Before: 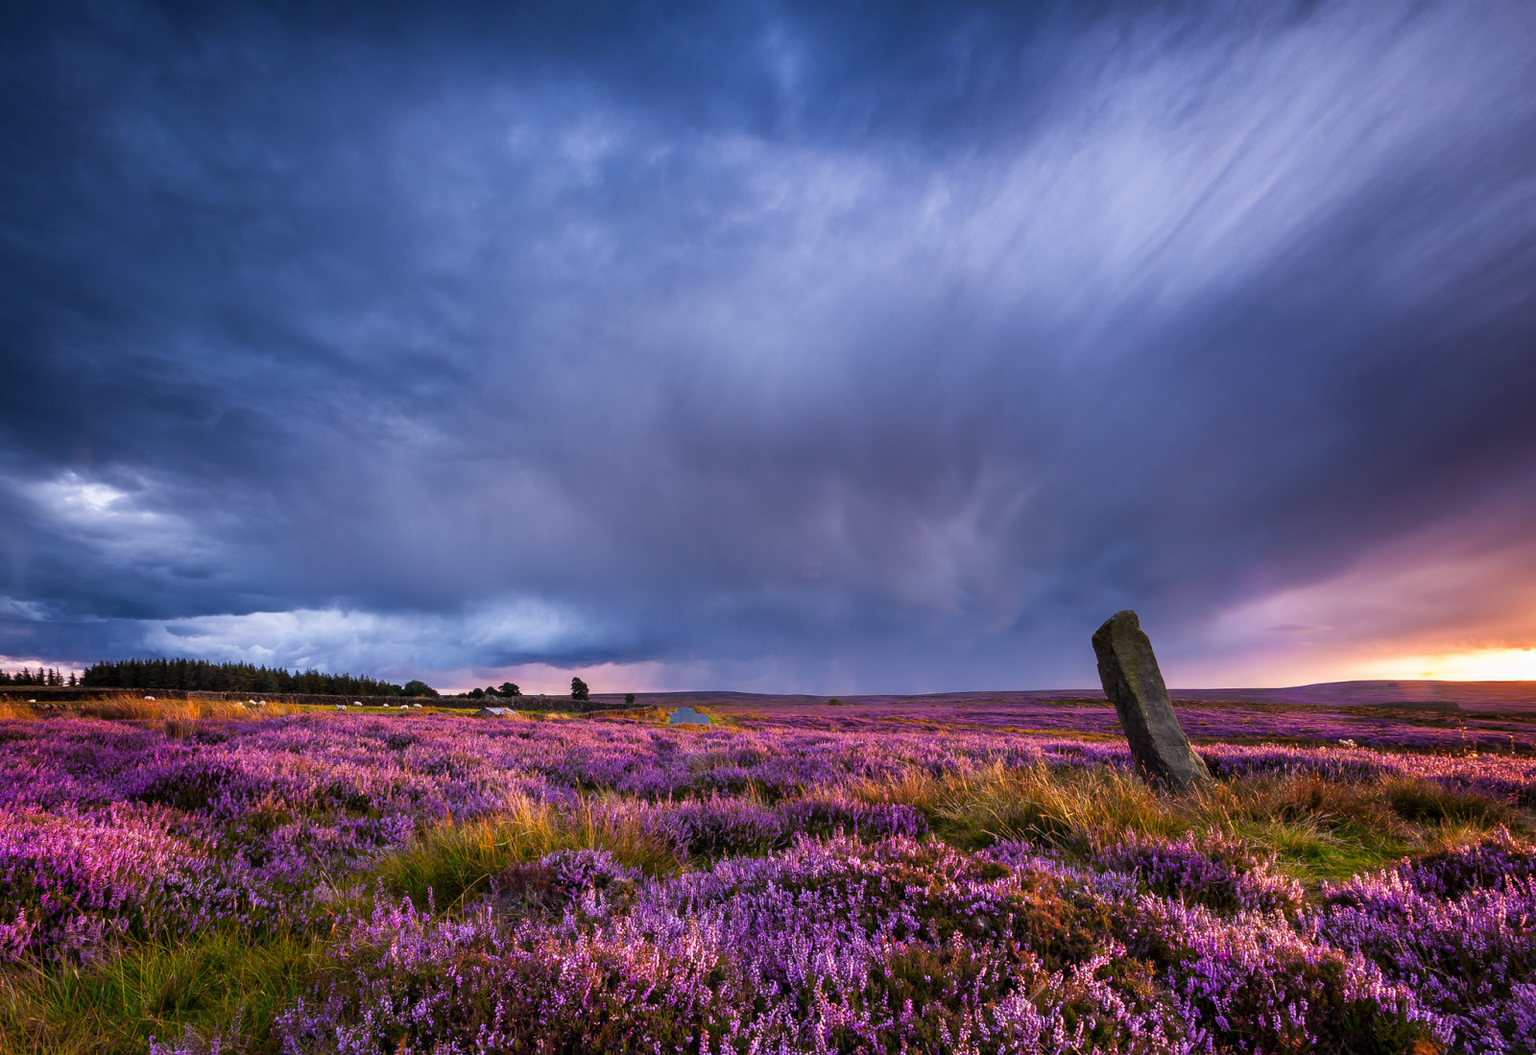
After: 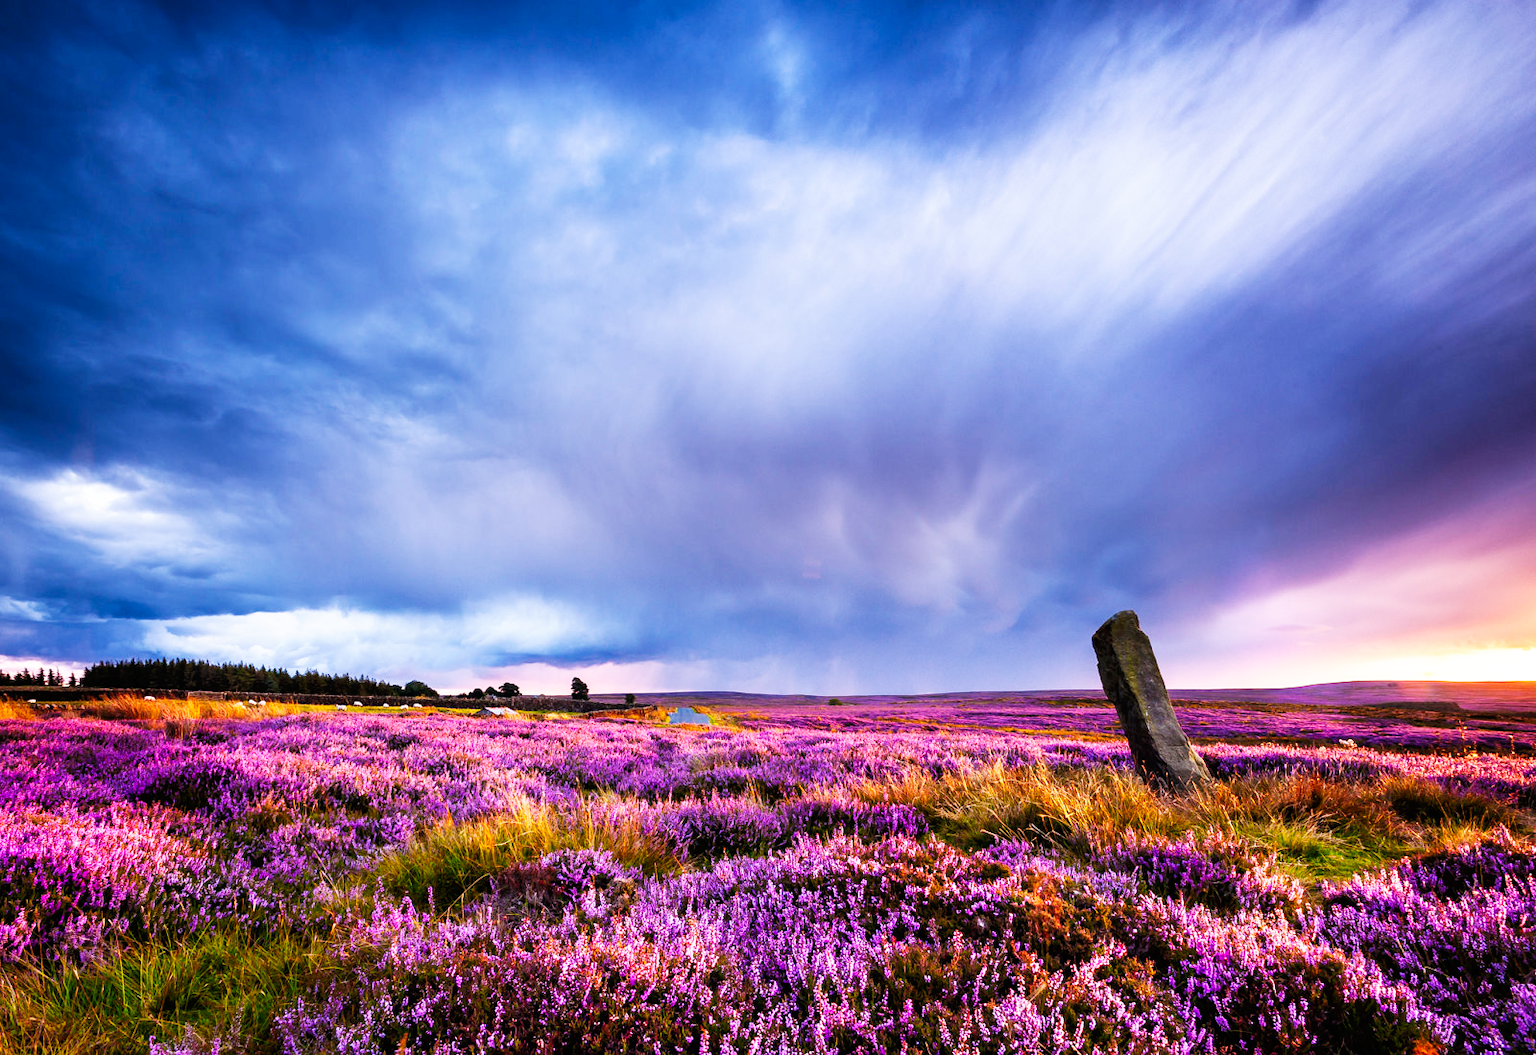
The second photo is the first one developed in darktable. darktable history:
base curve: curves: ch0 [(0, 0) (0.007, 0.004) (0.027, 0.03) (0.046, 0.07) (0.207, 0.54) (0.442, 0.872) (0.673, 0.972) (1, 1)], preserve colors none
tone equalizer: -8 EV -0.541 EV, edges refinement/feathering 500, mask exposure compensation -1.57 EV, preserve details no
